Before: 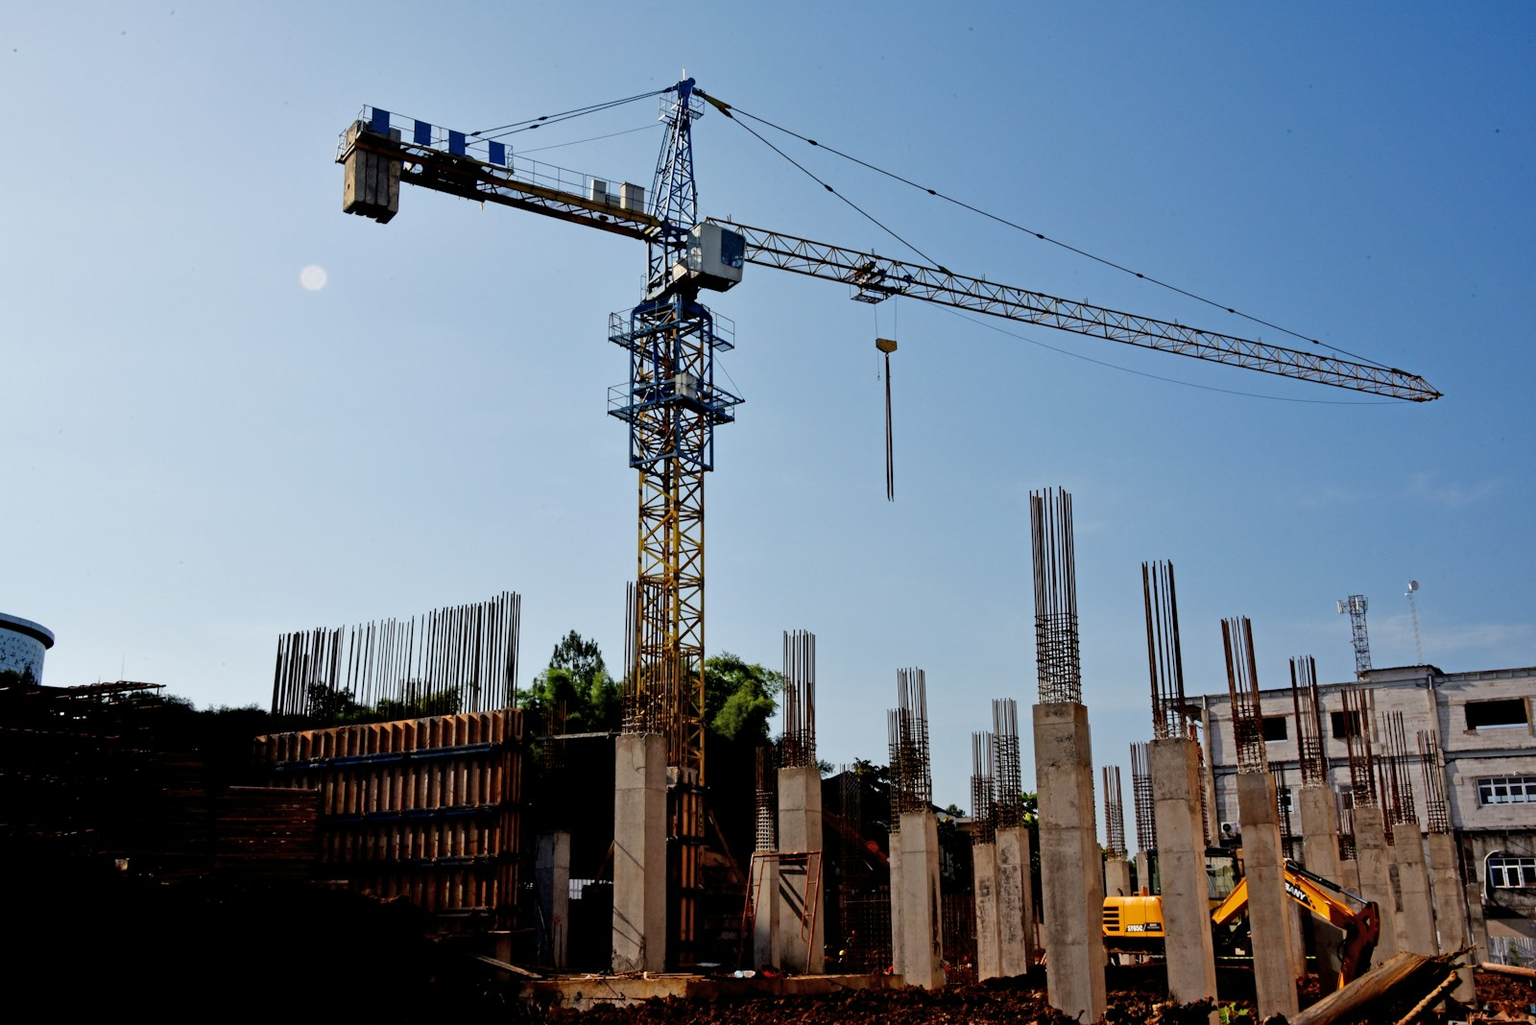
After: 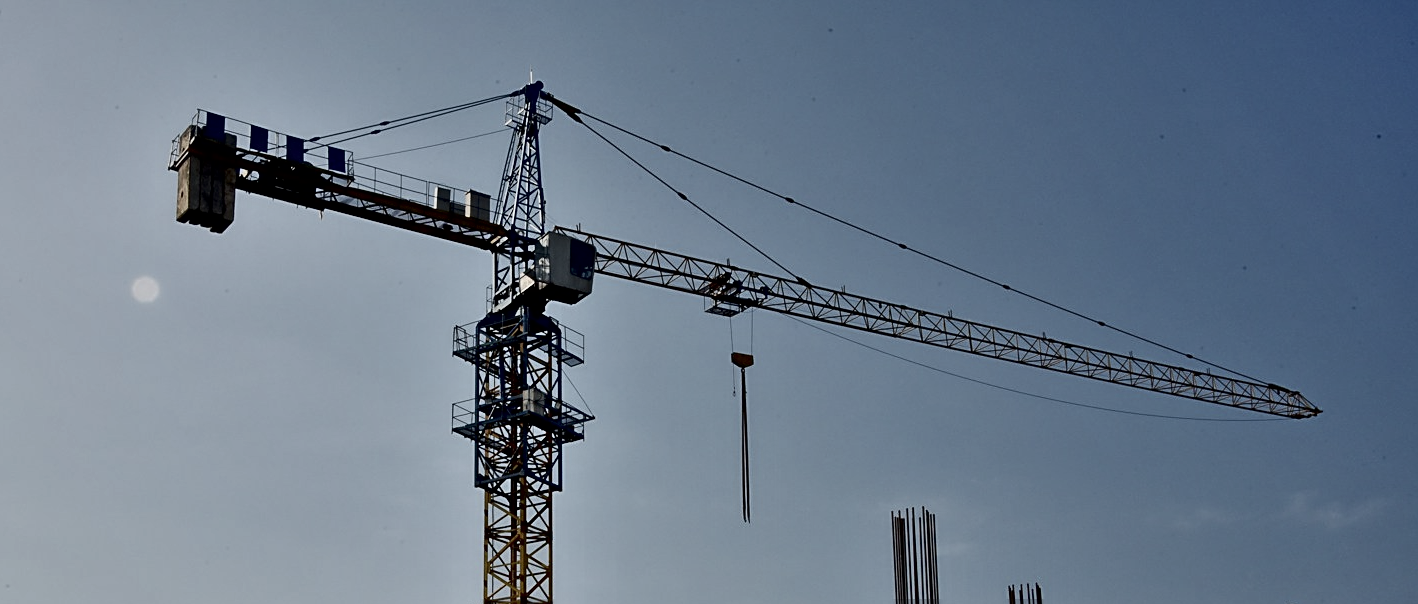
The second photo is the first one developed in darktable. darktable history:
shadows and highlights: shadows 52.74, soften with gaussian
exposure: black level correction 0, exposure -0.851 EV, compensate highlight preservation false
sharpen: on, module defaults
contrast equalizer: y [[0.514, 0.573, 0.581, 0.508, 0.5, 0.5], [0.5 ×6], [0.5 ×6], [0 ×6], [0 ×6]]
crop and rotate: left 11.334%, bottom 43.397%
contrast brightness saturation: contrast 0.246, saturation -0.317
